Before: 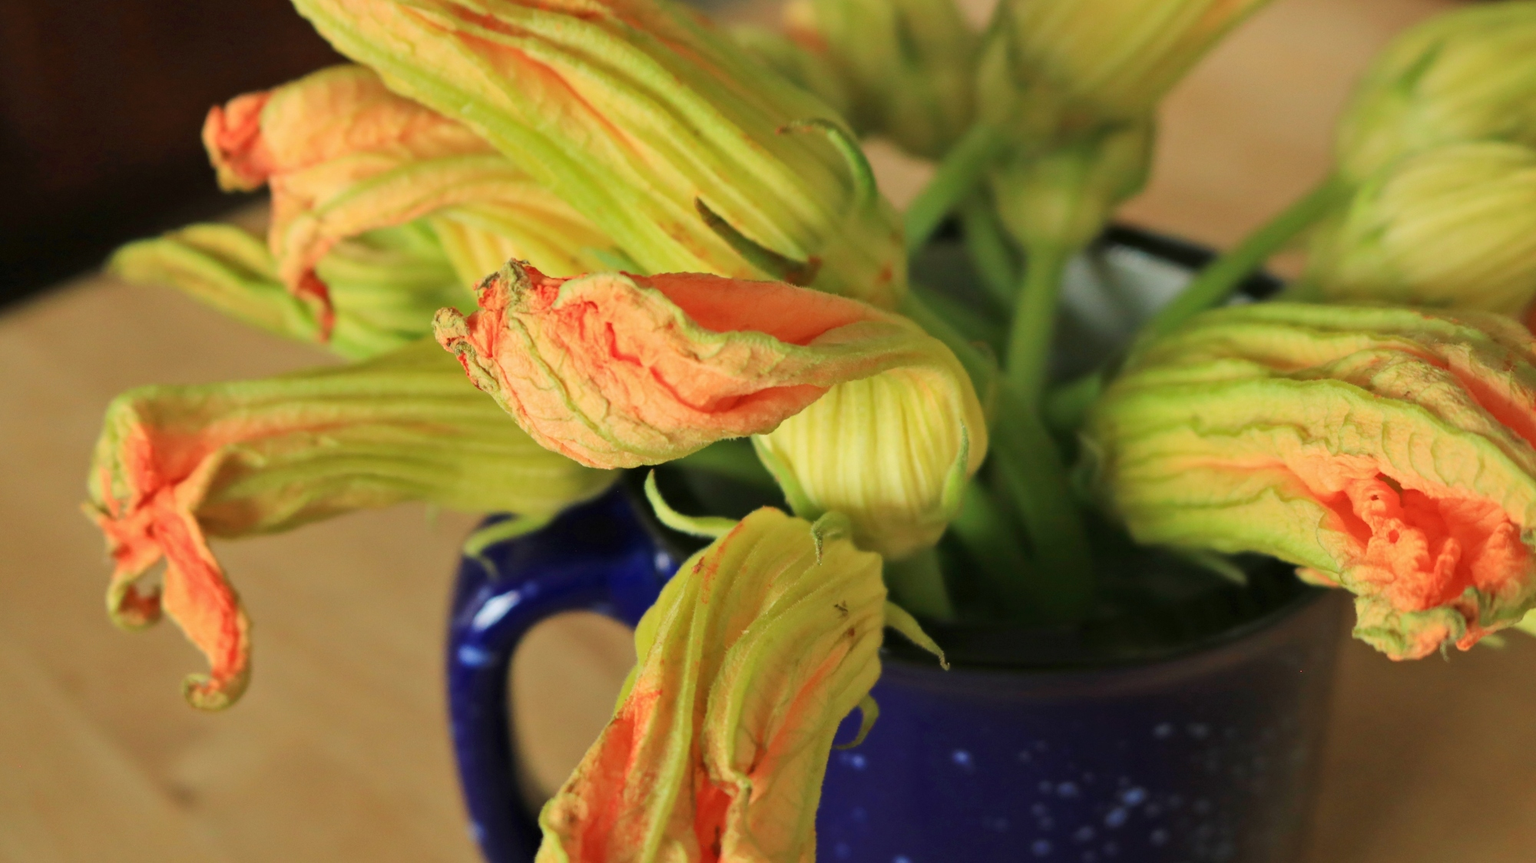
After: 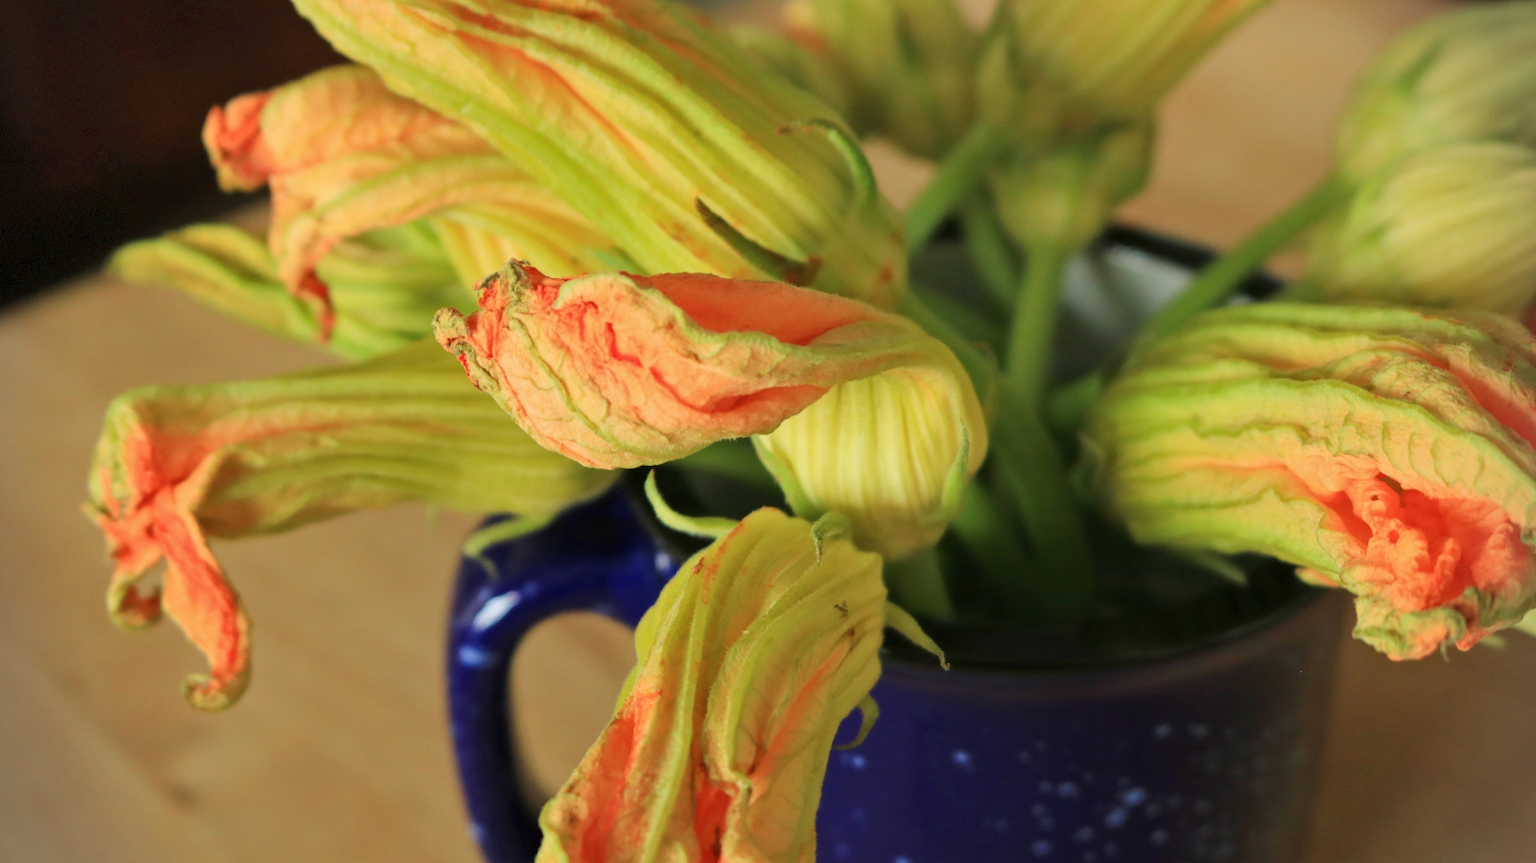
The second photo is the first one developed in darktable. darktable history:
vignetting: fall-off start 87.85%, fall-off radius 24.46%, brightness -0.191, saturation -0.31, dithering 8-bit output
